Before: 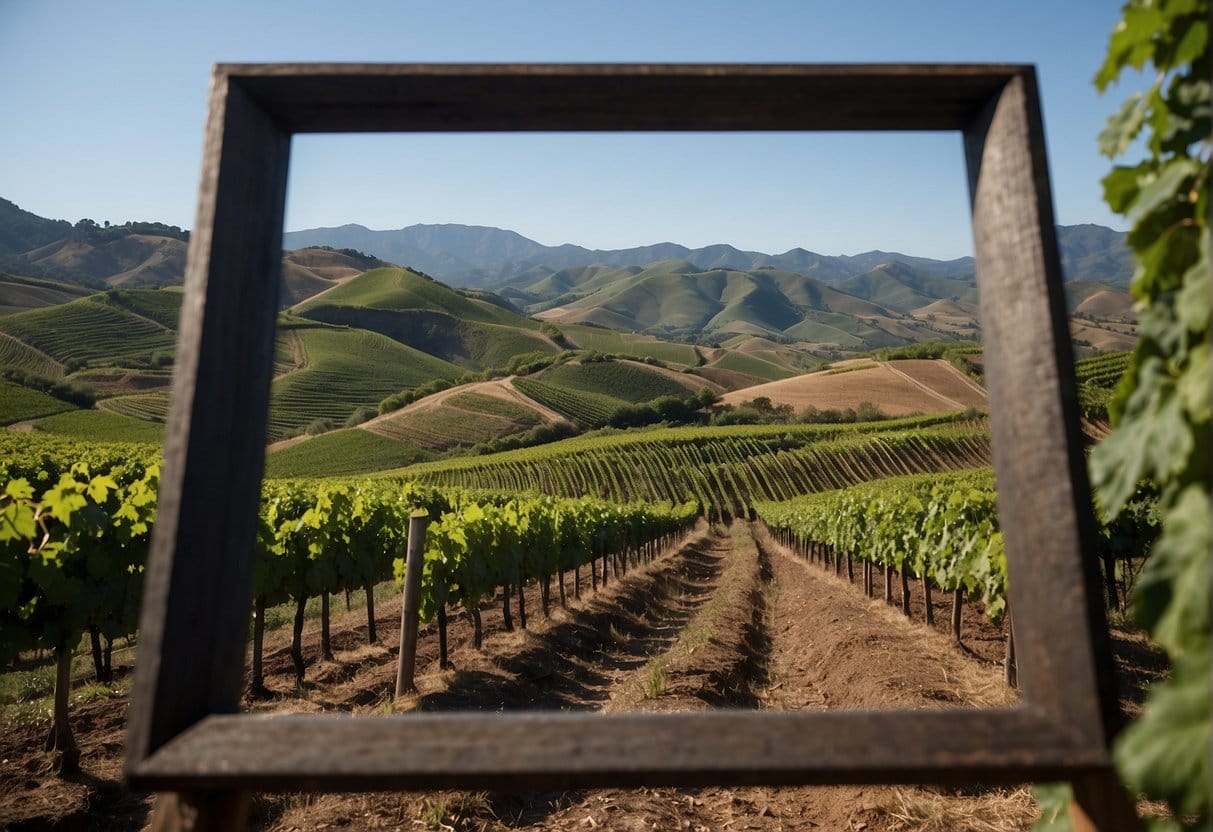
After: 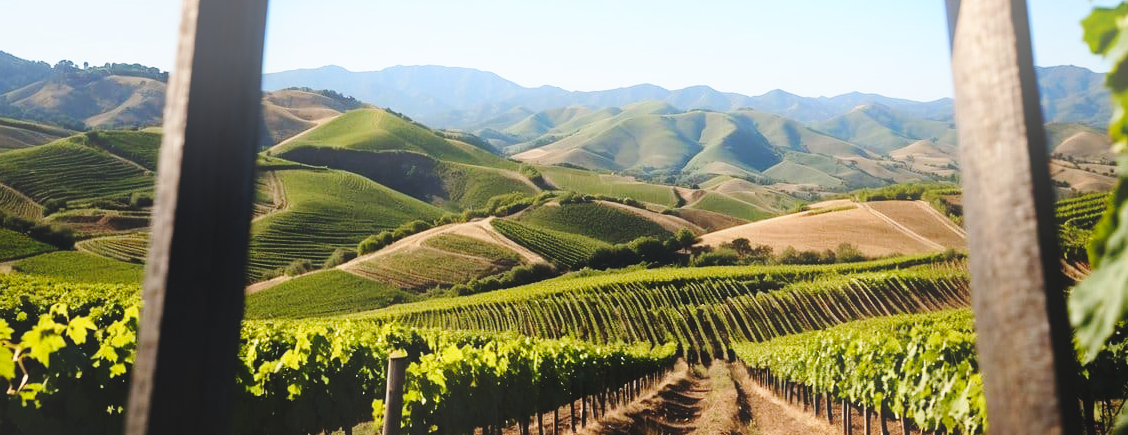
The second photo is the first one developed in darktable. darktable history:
crop: left 1.744%, top 19.225%, right 5.069%, bottom 28.357%
base curve: curves: ch0 [(0, 0) (0.04, 0.03) (0.133, 0.232) (0.448, 0.748) (0.843, 0.968) (1, 1)], preserve colors none
color zones: curves: ch1 [(0, 0.469) (0.01, 0.469) (0.12, 0.446) (0.248, 0.469) (0.5, 0.5) (0.748, 0.5) (0.99, 0.469) (1, 0.469)]
bloom: threshold 82.5%, strength 16.25%
